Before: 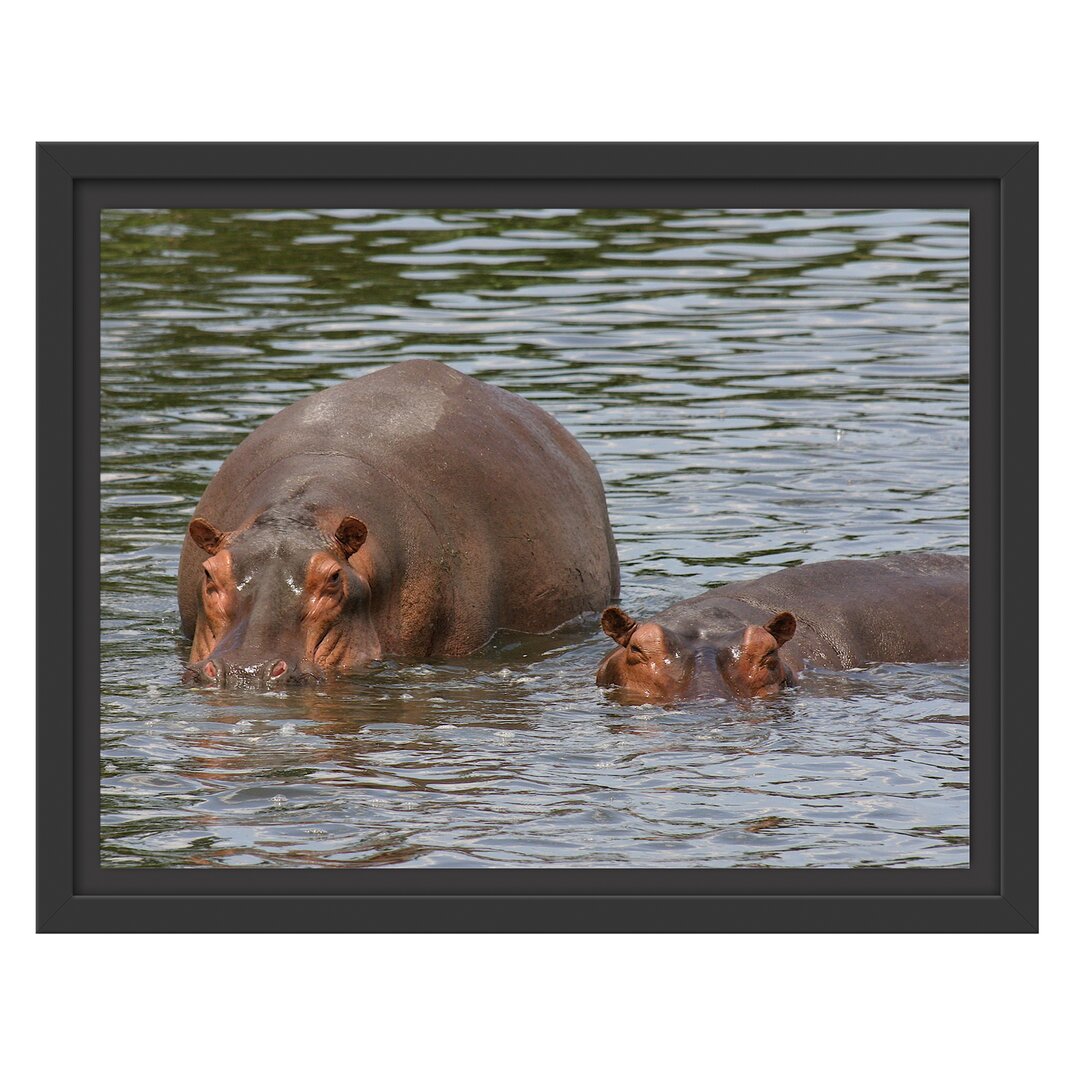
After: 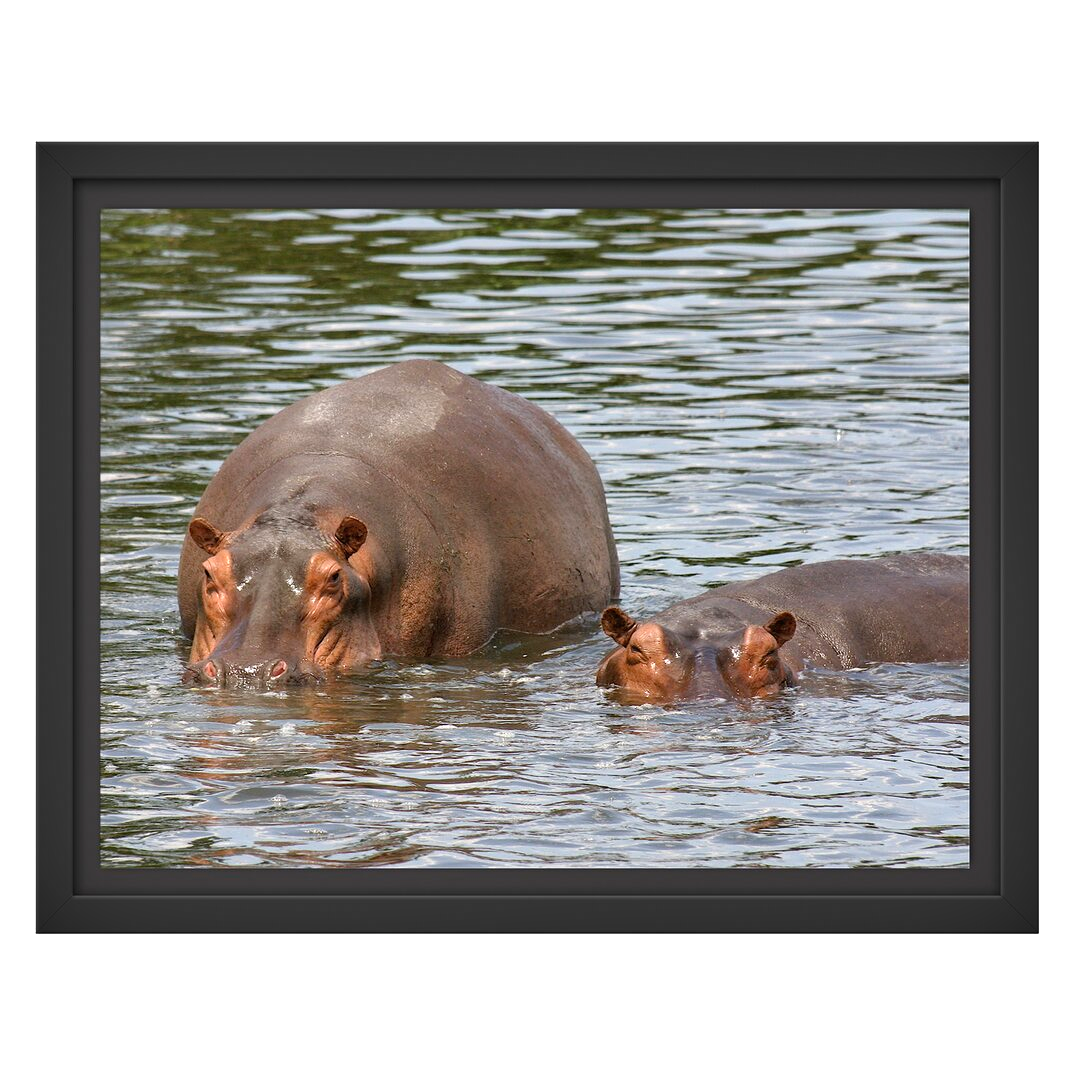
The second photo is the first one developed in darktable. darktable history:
shadows and highlights: low approximation 0.01, soften with gaussian
exposure: black level correction 0, exposure 0.5 EV, compensate exposure bias true, compensate highlight preservation false
